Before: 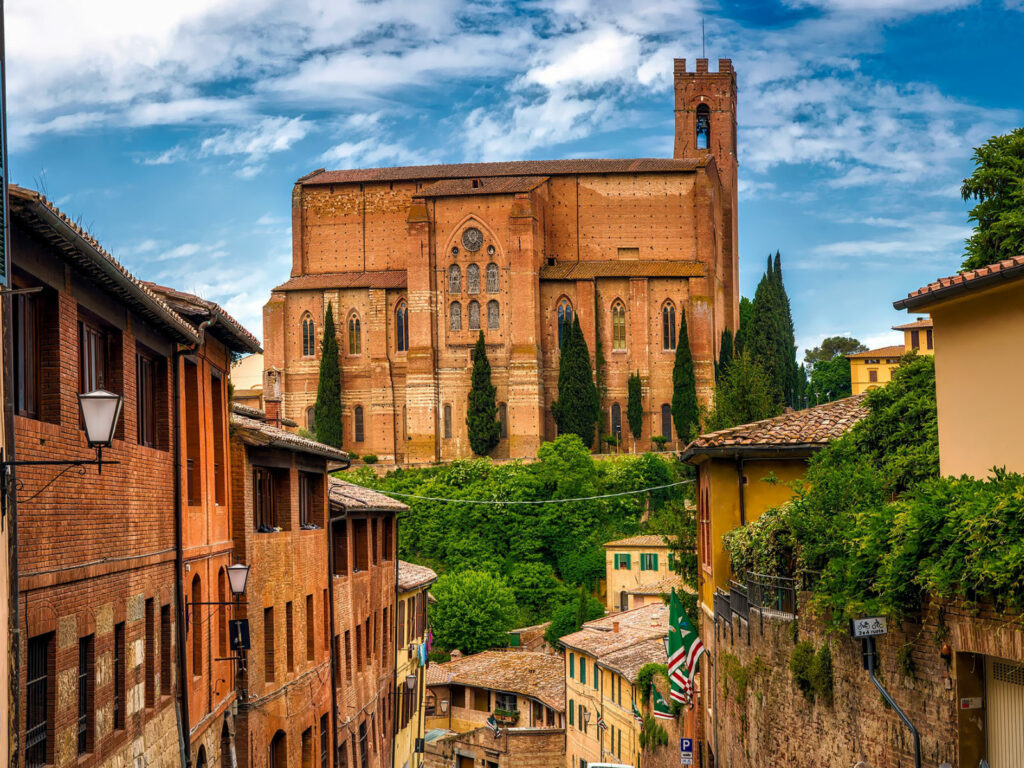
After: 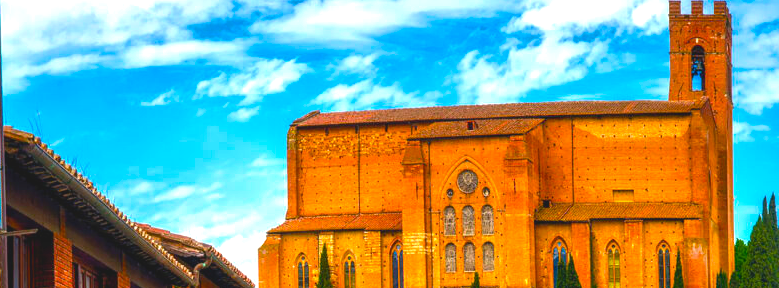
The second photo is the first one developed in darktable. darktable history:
crop: left 0.509%, top 7.626%, right 23.387%, bottom 54.753%
contrast brightness saturation: contrast -0.186, saturation 0.187
color balance rgb: perceptual saturation grading › global saturation 29.563%, perceptual brilliance grading › global brilliance 29.384%, global vibrance 20%
